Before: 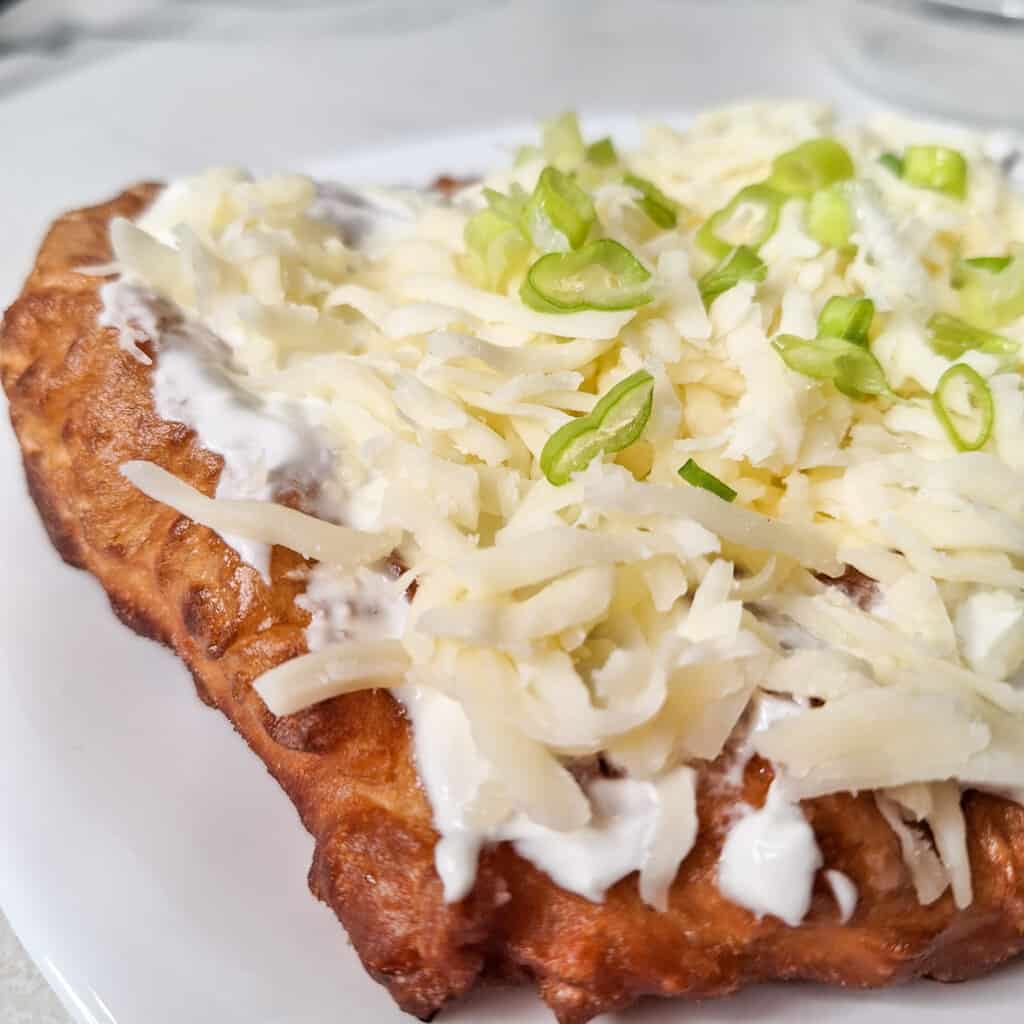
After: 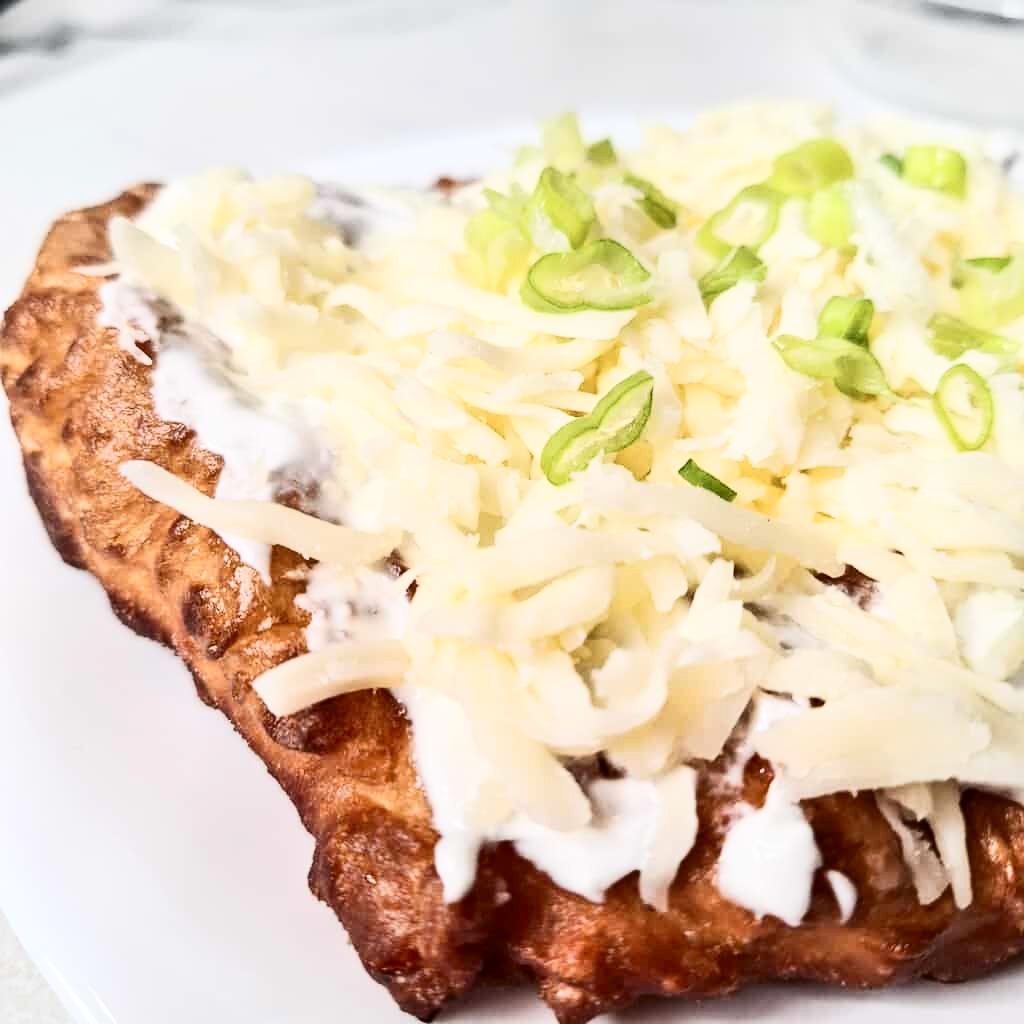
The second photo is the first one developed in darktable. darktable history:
contrast brightness saturation: contrast 0.375, brightness 0.096
